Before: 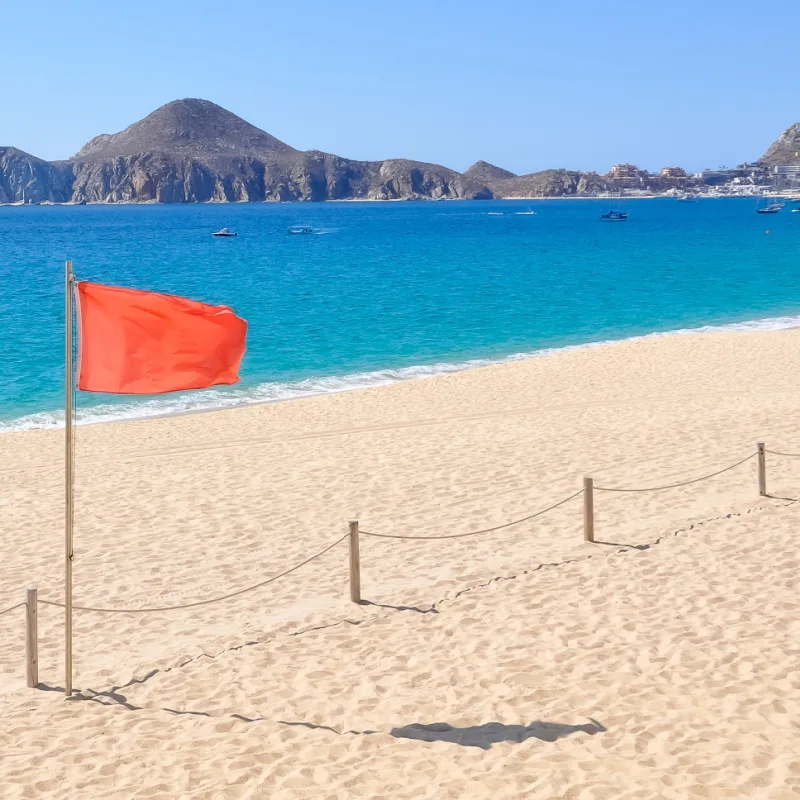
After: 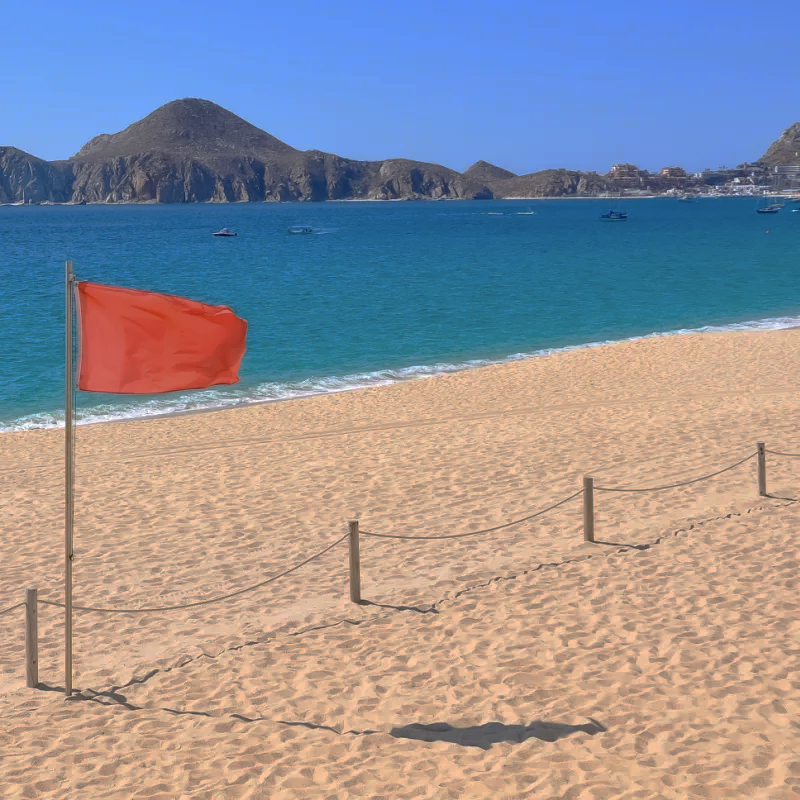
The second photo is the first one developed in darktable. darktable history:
levels: white 90.68%
base curve: curves: ch0 [(0, 0) (0.841, 0.609) (1, 1)], preserve colors none
